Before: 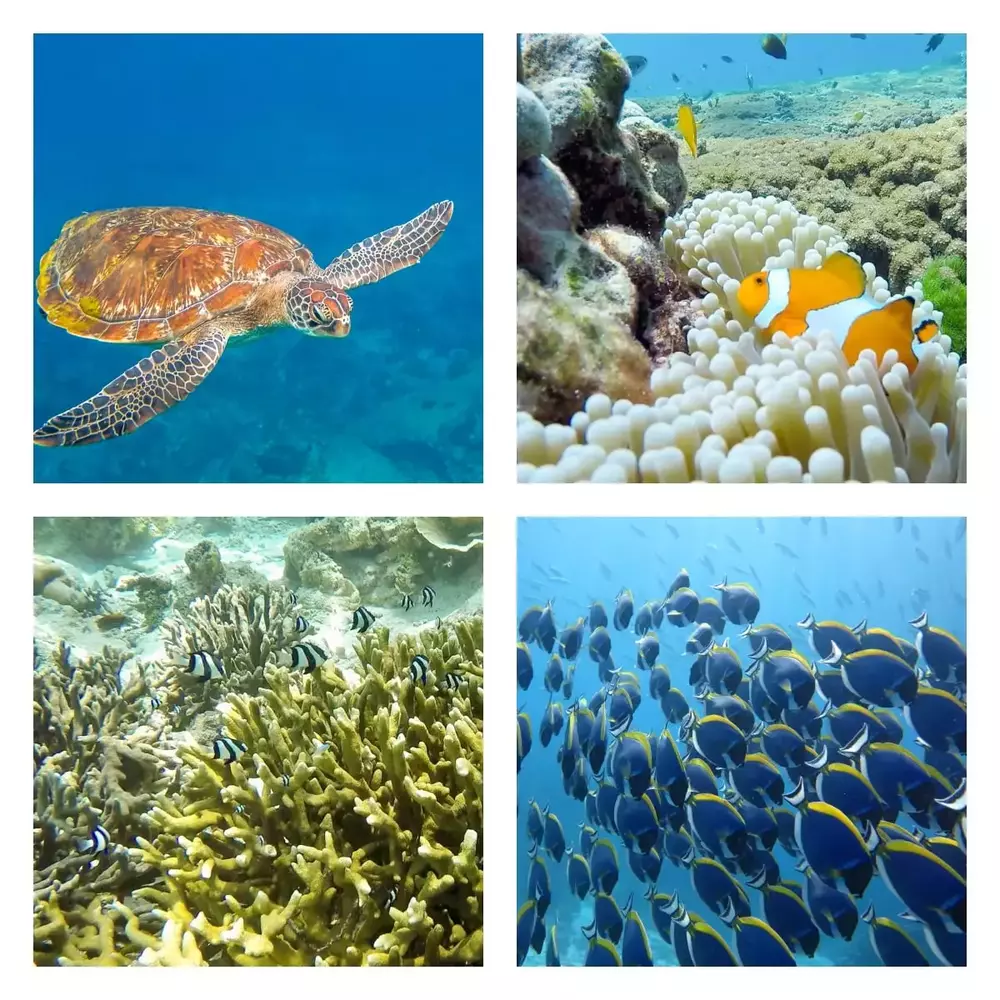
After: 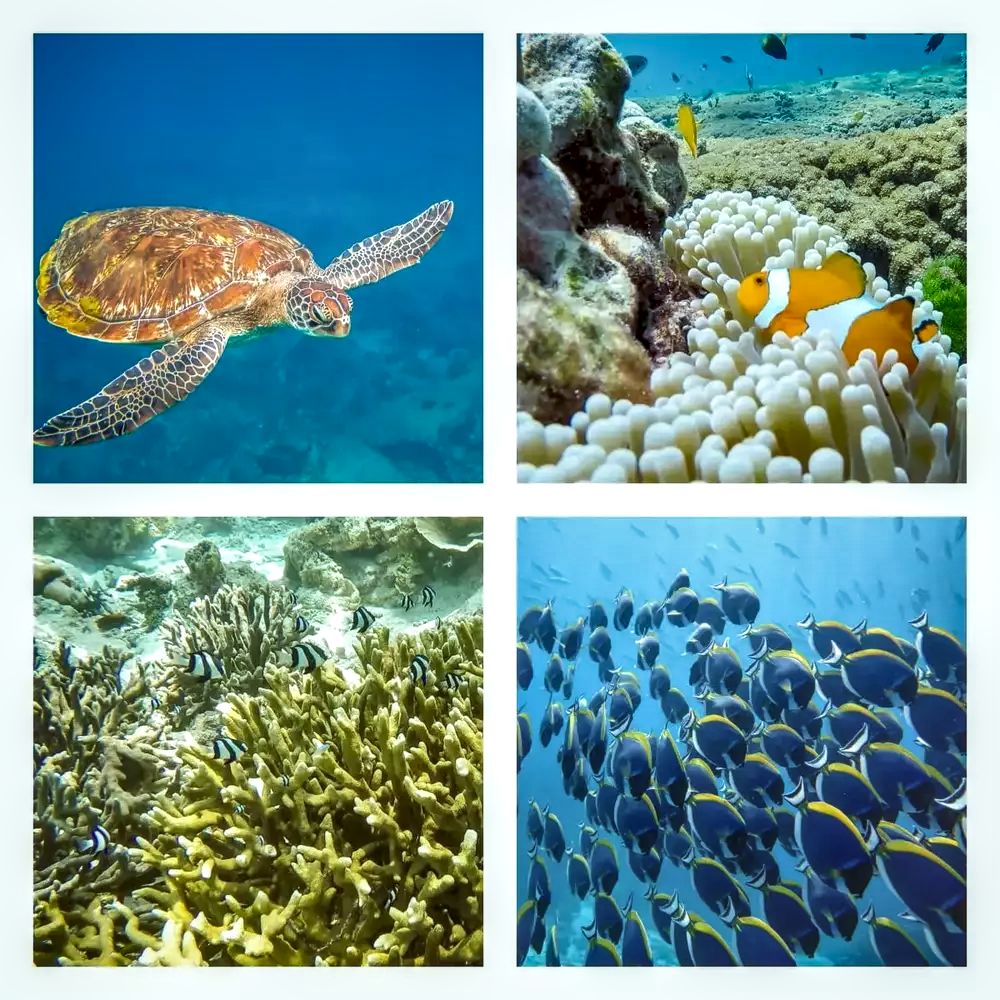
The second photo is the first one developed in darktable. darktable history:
color balance: lift [1.004, 1.002, 1.002, 0.998], gamma [1, 1.007, 1.002, 0.993], gain [1, 0.977, 1.013, 1.023], contrast -3.64%
velvia: strength 15%
shadows and highlights: low approximation 0.01, soften with gaussian
local contrast: detail 144%
